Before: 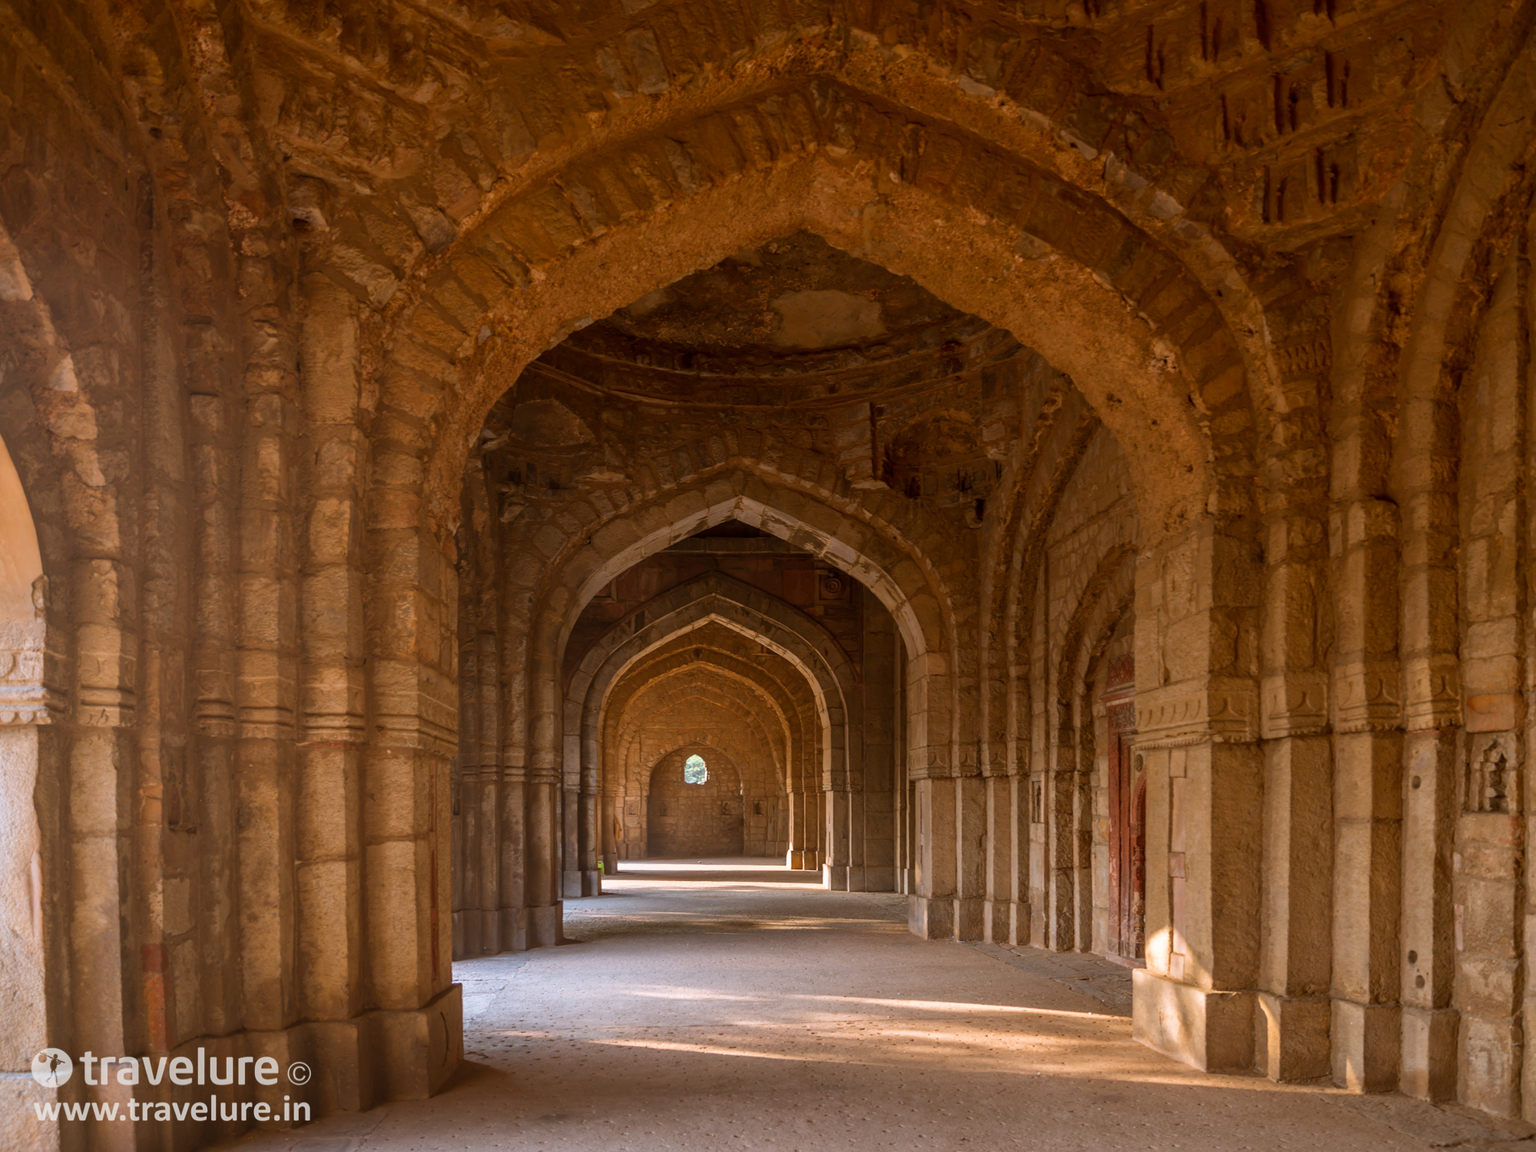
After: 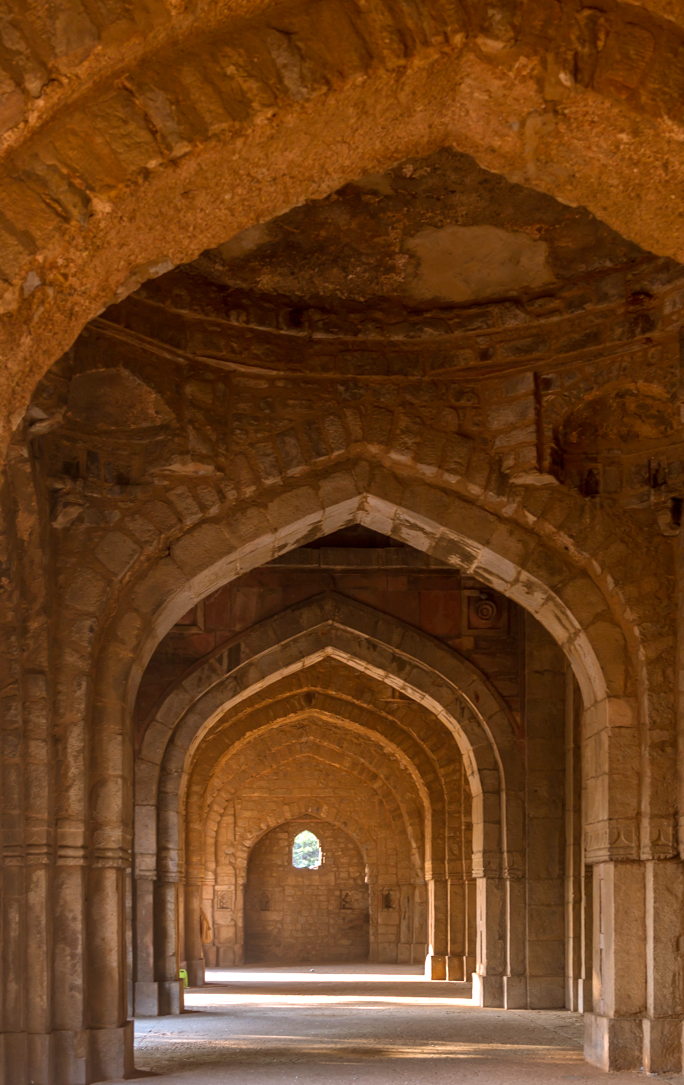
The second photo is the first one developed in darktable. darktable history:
crop and rotate: left 29.963%, top 10.167%, right 35.8%, bottom 17.464%
exposure: exposure 0.469 EV, compensate exposure bias true, compensate highlight preservation false
